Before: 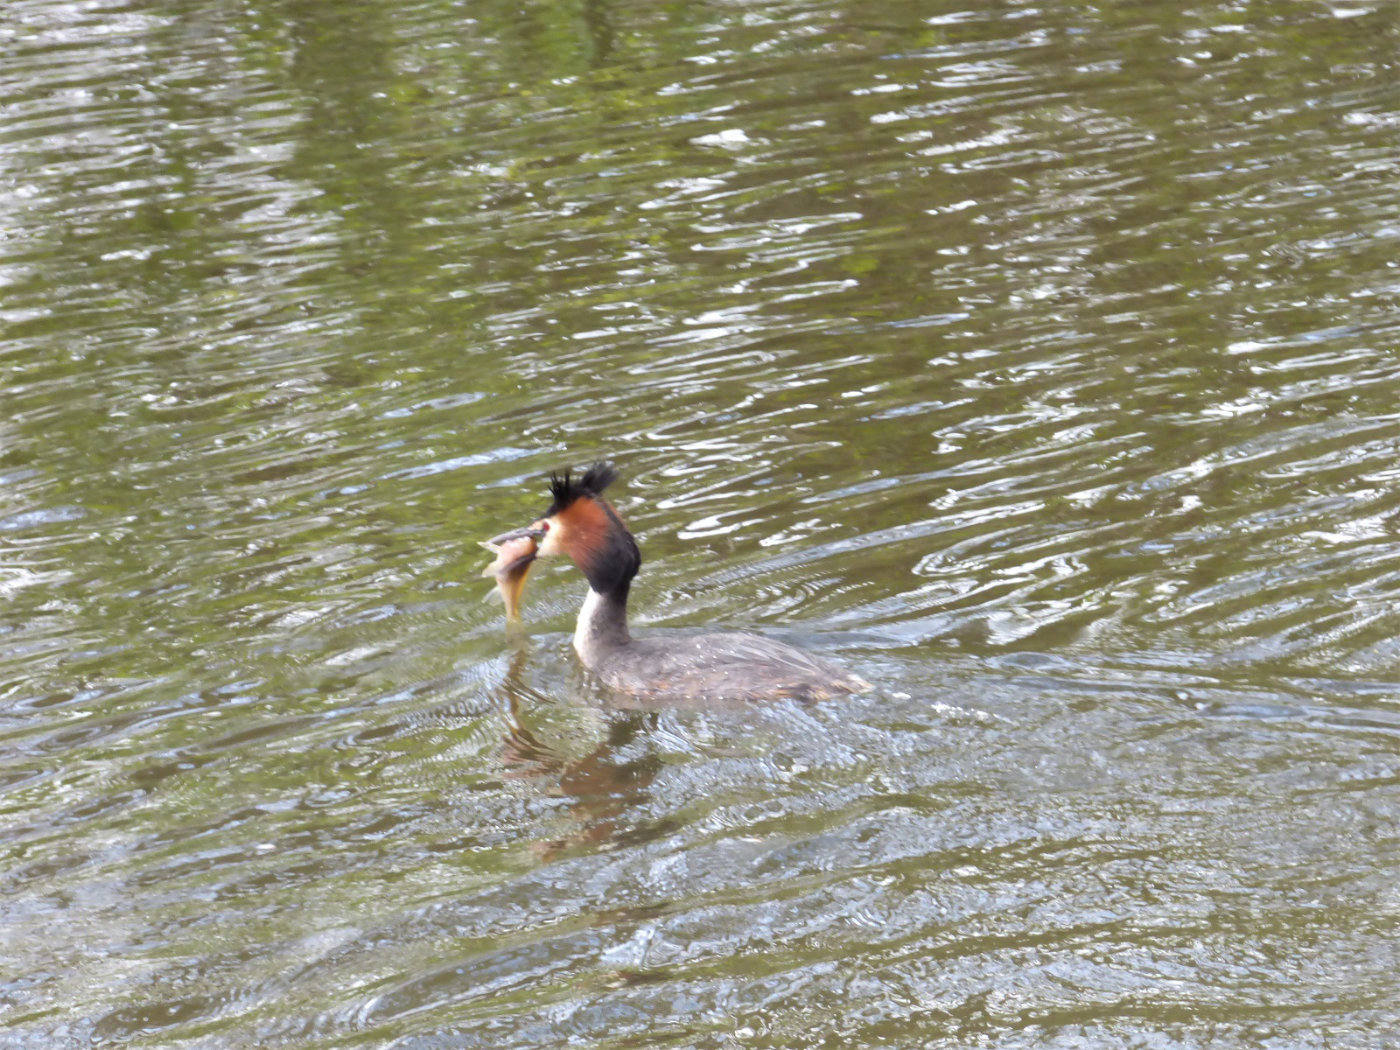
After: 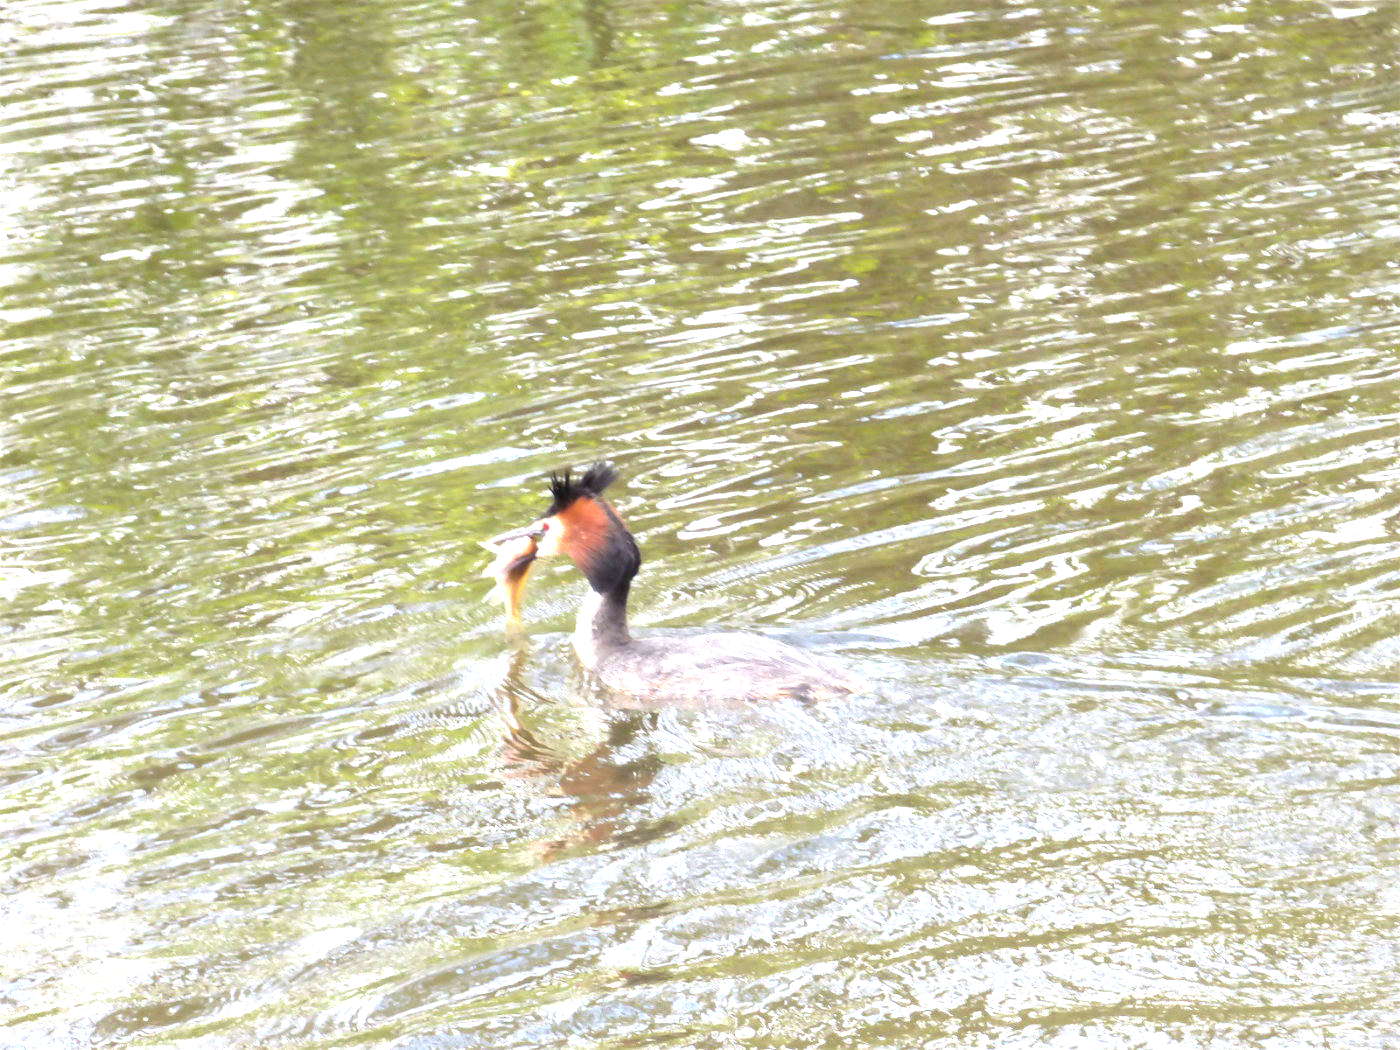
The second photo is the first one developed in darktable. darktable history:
exposure: black level correction 0, exposure 1.173 EV, compensate highlight preservation false
